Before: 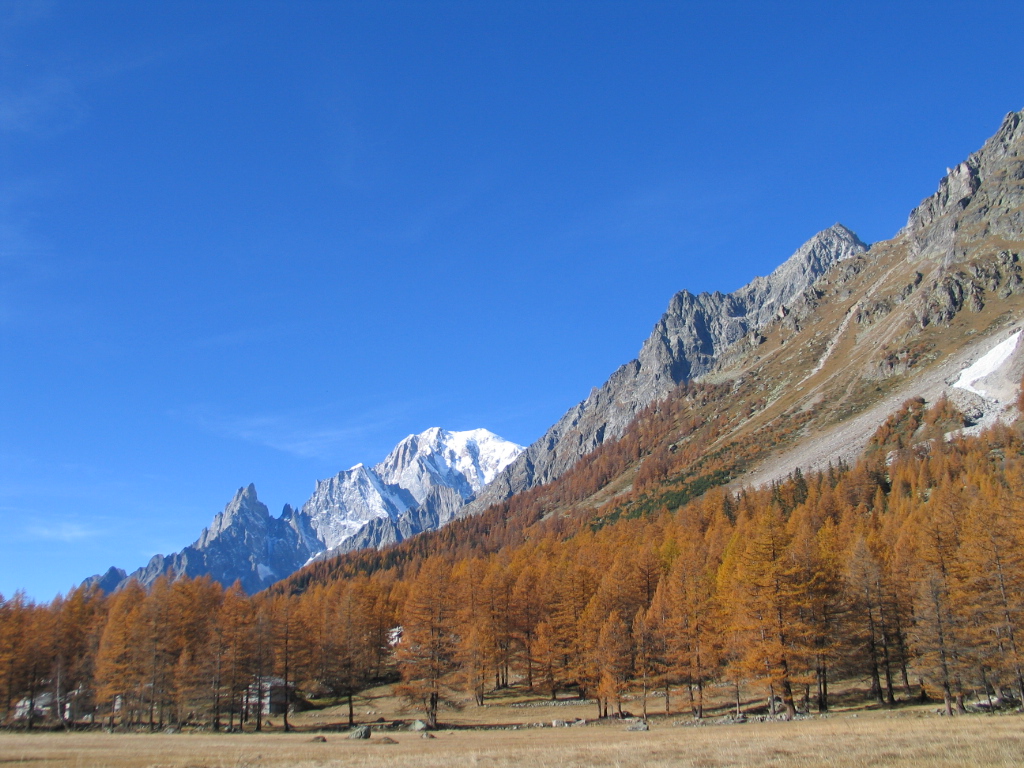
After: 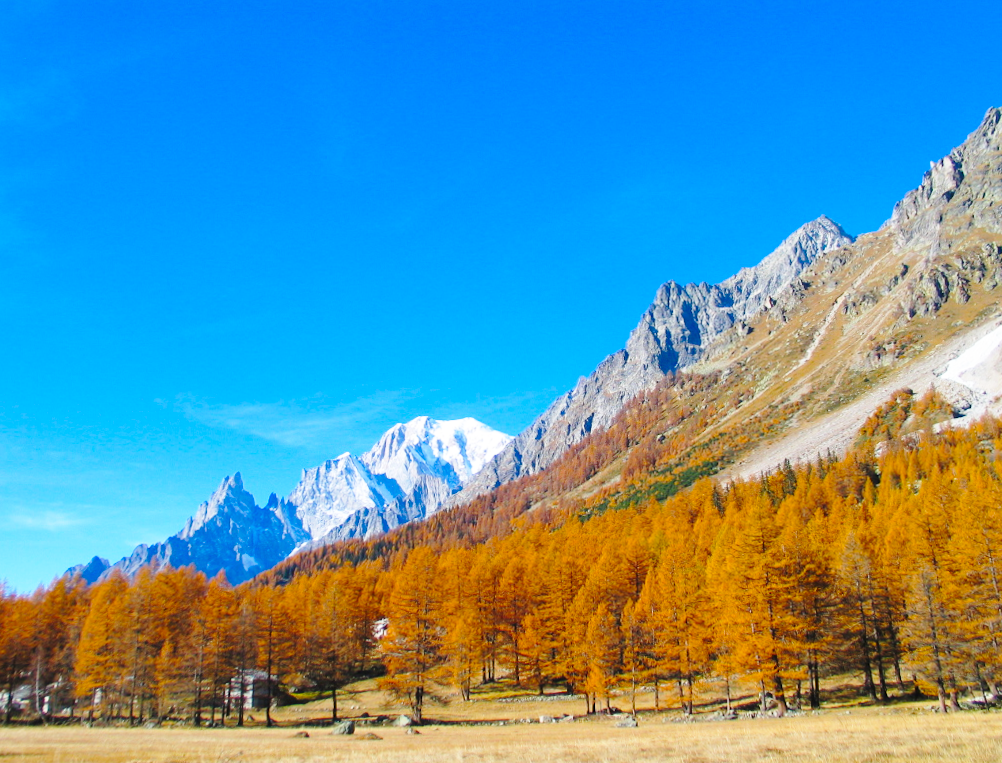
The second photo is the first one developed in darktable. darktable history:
rotate and perspective: rotation 0.226°, lens shift (vertical) -0.042, crop left 0.023, crop right 0.982, crop top 0.006, crop bottom 0.994
base curve: curves: ch0 [(0, 0) (0.028, 0.03) (0.121, 0.232) (0.46, 0.748) (0.859, 0.968) (1, 1)], preserve colors none
color balance rgb: linear chroma grading › global chroma 15%, perceptual saturation grading › global saturation 30%
